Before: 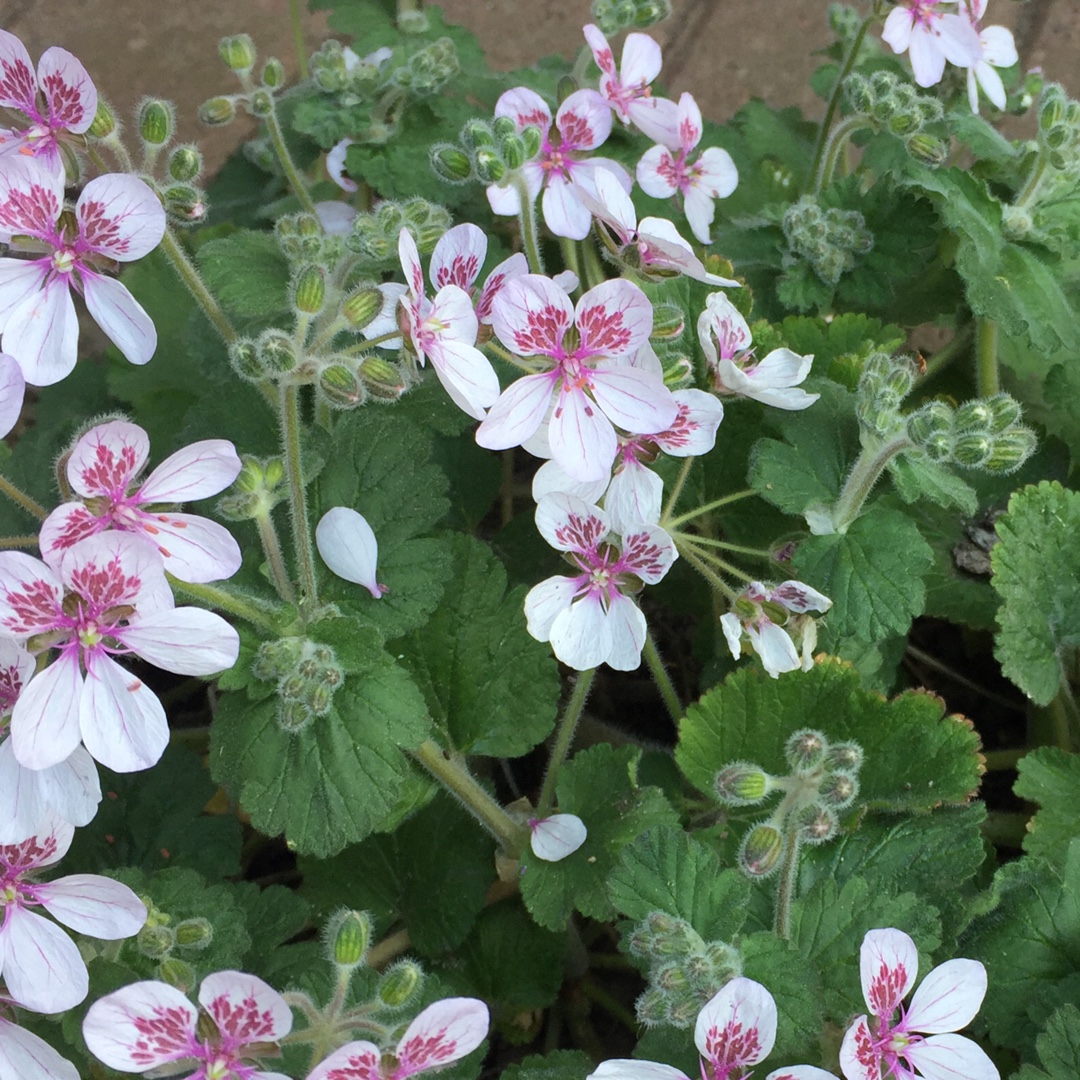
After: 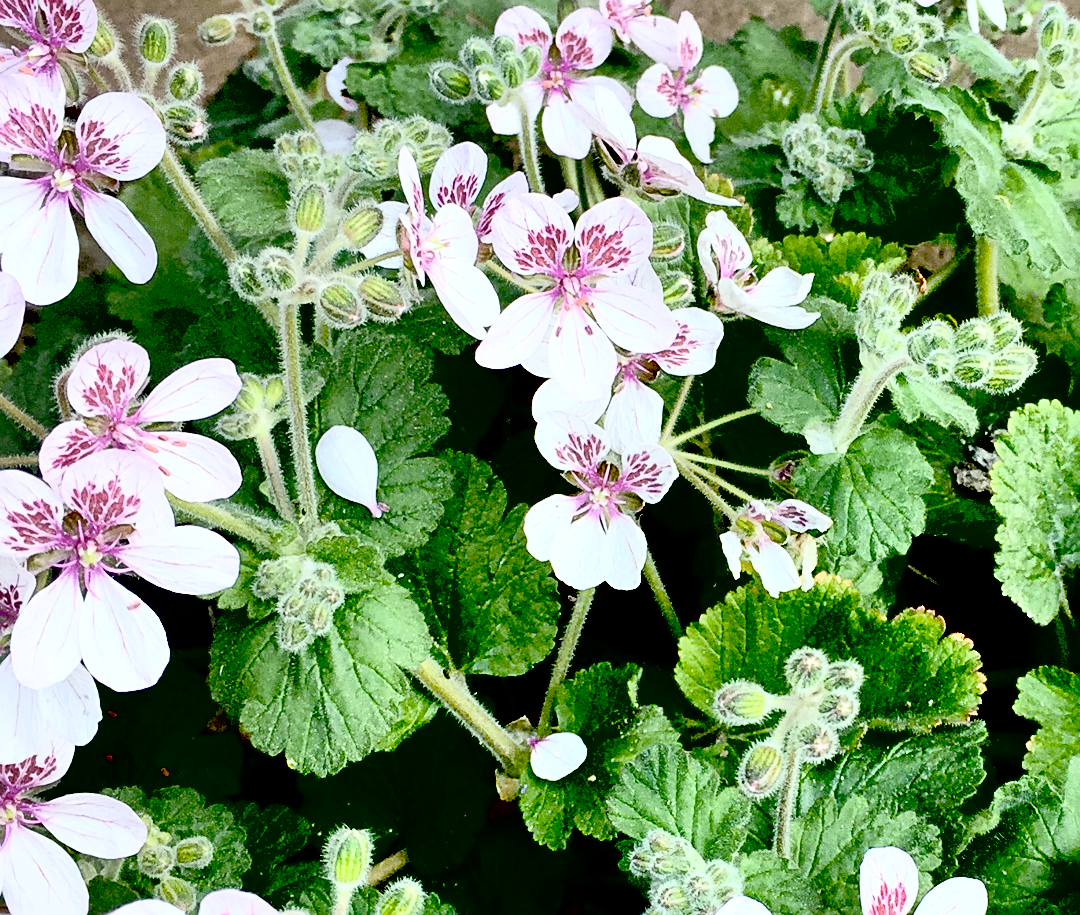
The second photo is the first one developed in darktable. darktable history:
exposure: black level correction 0.046, exposure -0.229 EV, compensate highlight preservation false
crop: top 7.562%, bottom 7.679%
shadows and highlights: soften with gaussian
contrast equalizer: octaves 7, y [[0.5, 0.5, 0.472, 0.5, 0.5, 0.5], [0.5 ×6], [0.5 ×6], [0 ×6], [0 ×6]]
contrast brightness saturation: contrast 0.449, brightness 0.562, saturation -0.182
sharpen: on, module defaults
local contrast: highlights 103%, shadows 99%, detail 119%, midtone range 0.2
tone equalizer: -7 EV 0.145 EV, -6 EV 0.581 EV, -5 EV 1.12 EV, -4 EV 1.36 EV, -3 EV 1.18 EV, -2 EV 0.6 EV, -1 EV 0.164 EV, smoothing diameter 24.91%, edges refinement/feathering 9.04, preserve details guided filter
